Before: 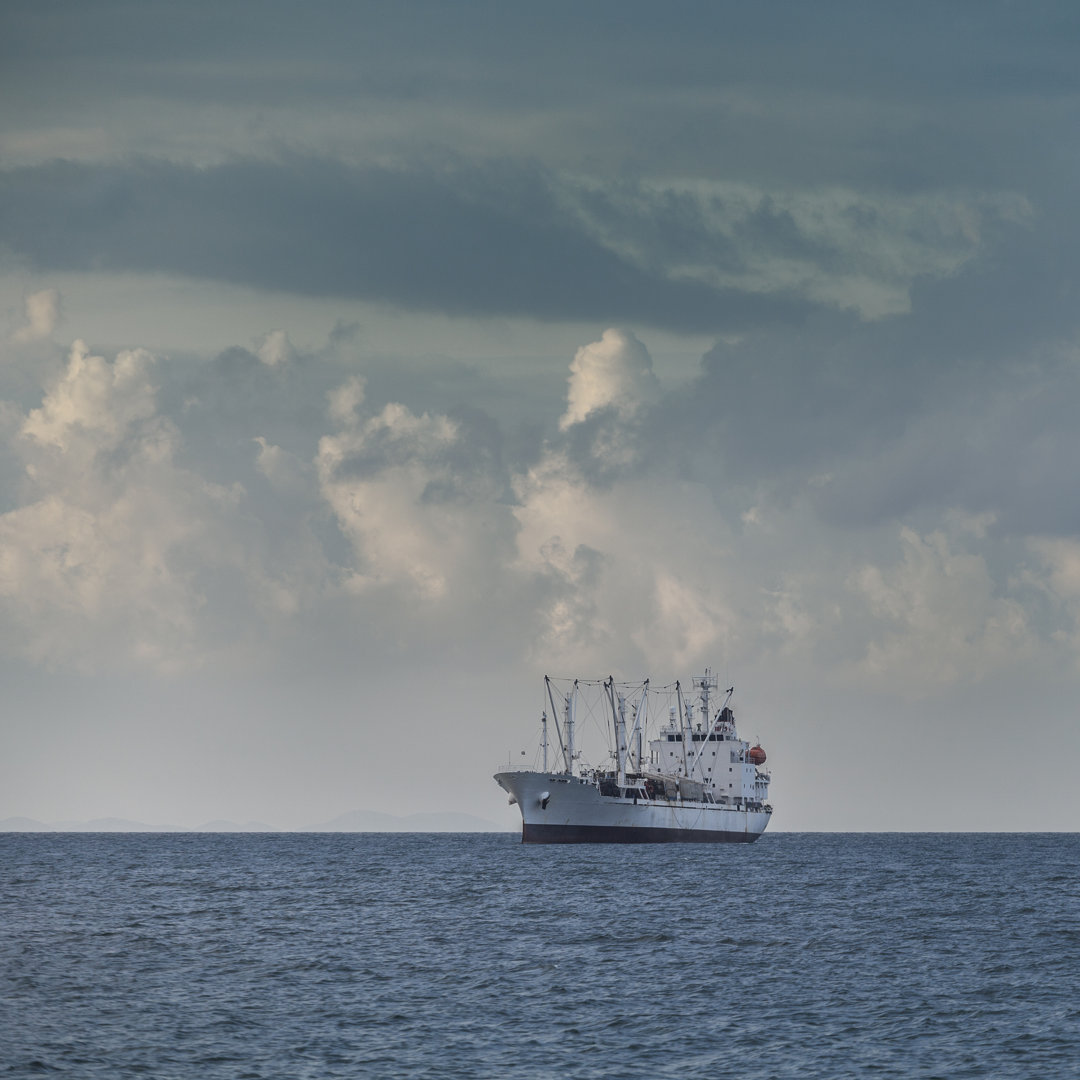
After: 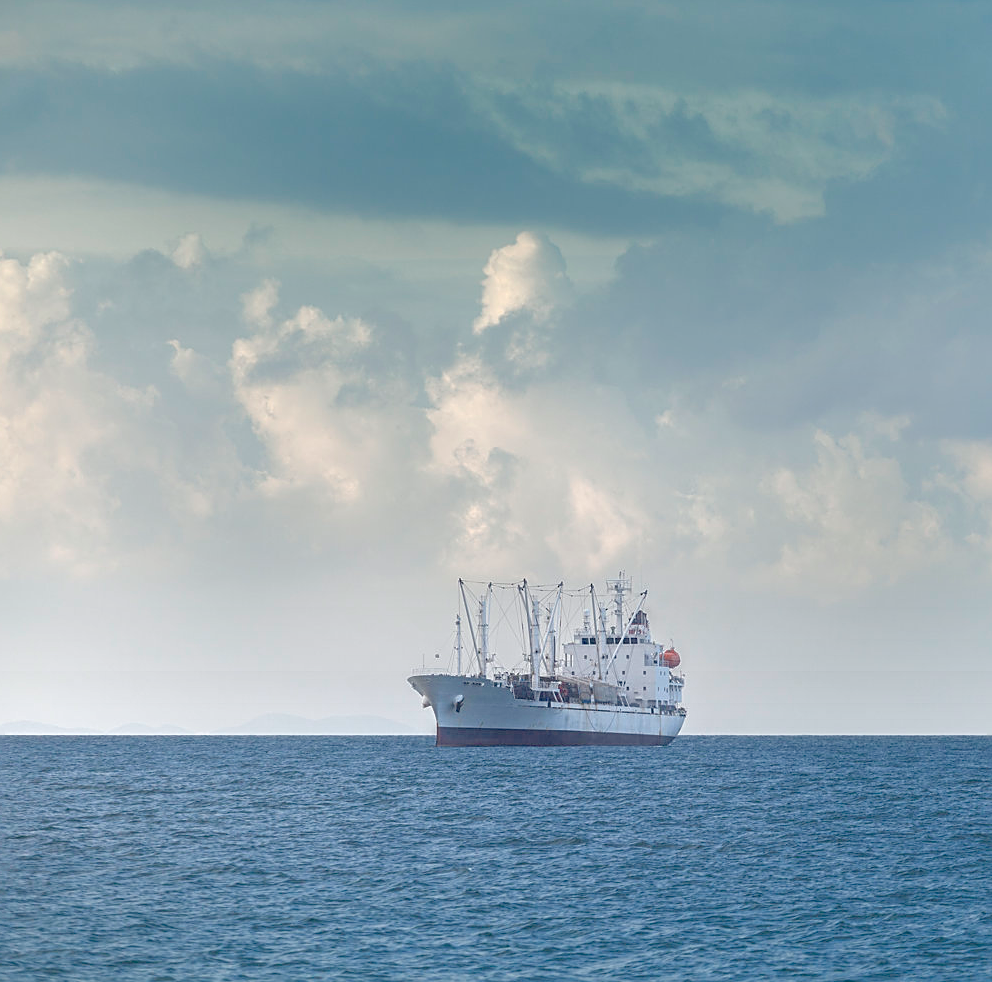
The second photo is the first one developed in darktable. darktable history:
sharpen: on, module defaults
color balance rgb: perceptual saturation grading › global saturation 13.979%, perceptual saturation grading › highlights -24.986%, perceptual saturation grading › shadows 29.681%, global vibrance 16.461%, saturation formula JzAzBz (2021)
local contrast: highlights 105%, shadows 98%, detail 119%, midtone range 0.2
crop and rotate: left 8.063%, top 9.007%
contrast equalizer: y [[0.6 ×6], [0.55 ×6], [0 ×6], [0 ×6], [0 ×6]], mix -0.981
tone equalizer: -8 EV 0.231 EV, -7 EV 0.418 EV, -6 EV 0.399 EV, -5 EV 0.289 EV, -3 EV -0.263 EV, -2 EV -0.434 EV, -1 EV -0.4 EV, +0 EV -0.233 EV, edges refinement/feathering 500, mask exposure compensation -1.57 EV, preserve details no
exposure: black level correction 0, exposure 1.199 EV, compensate highlight preservation false
